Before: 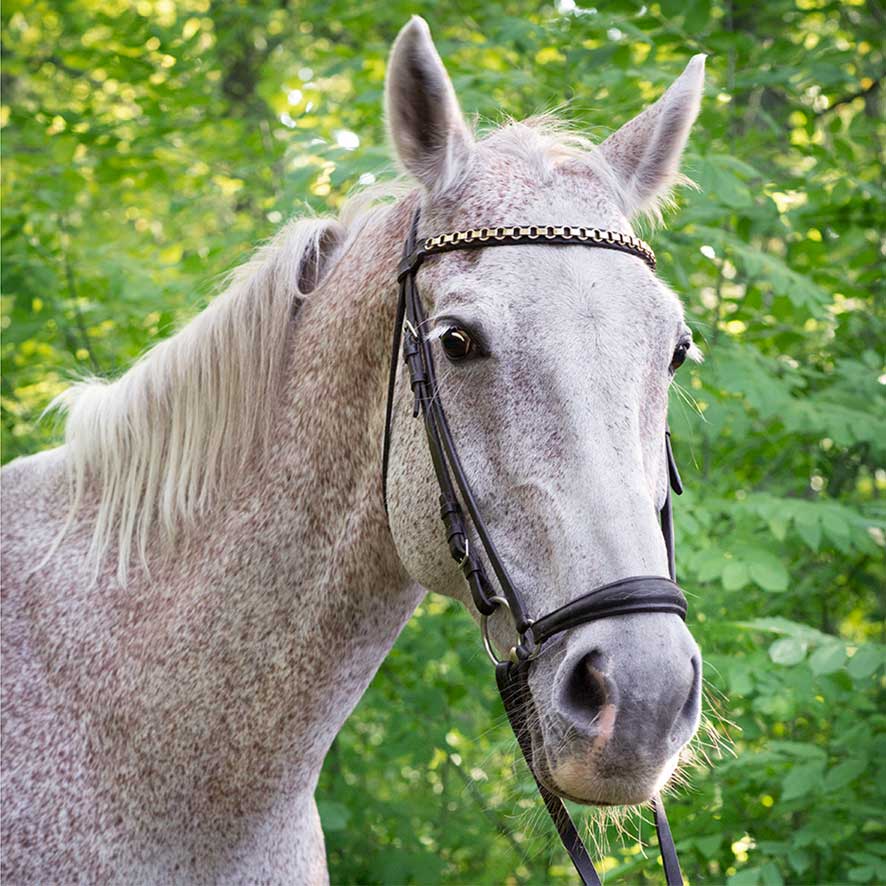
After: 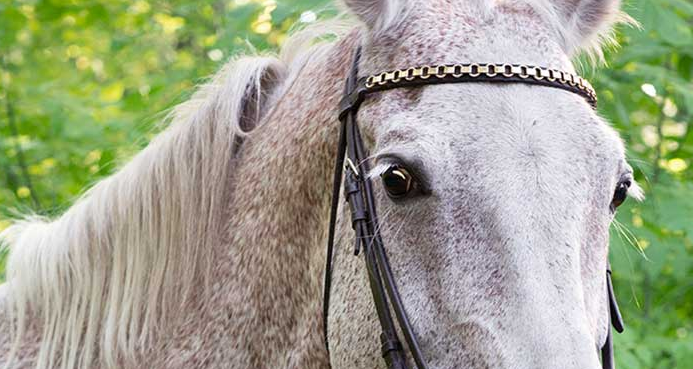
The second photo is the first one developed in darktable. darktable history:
crop: left 6.763%, top 18.395%, right 14.484%, bottom 39.484%
